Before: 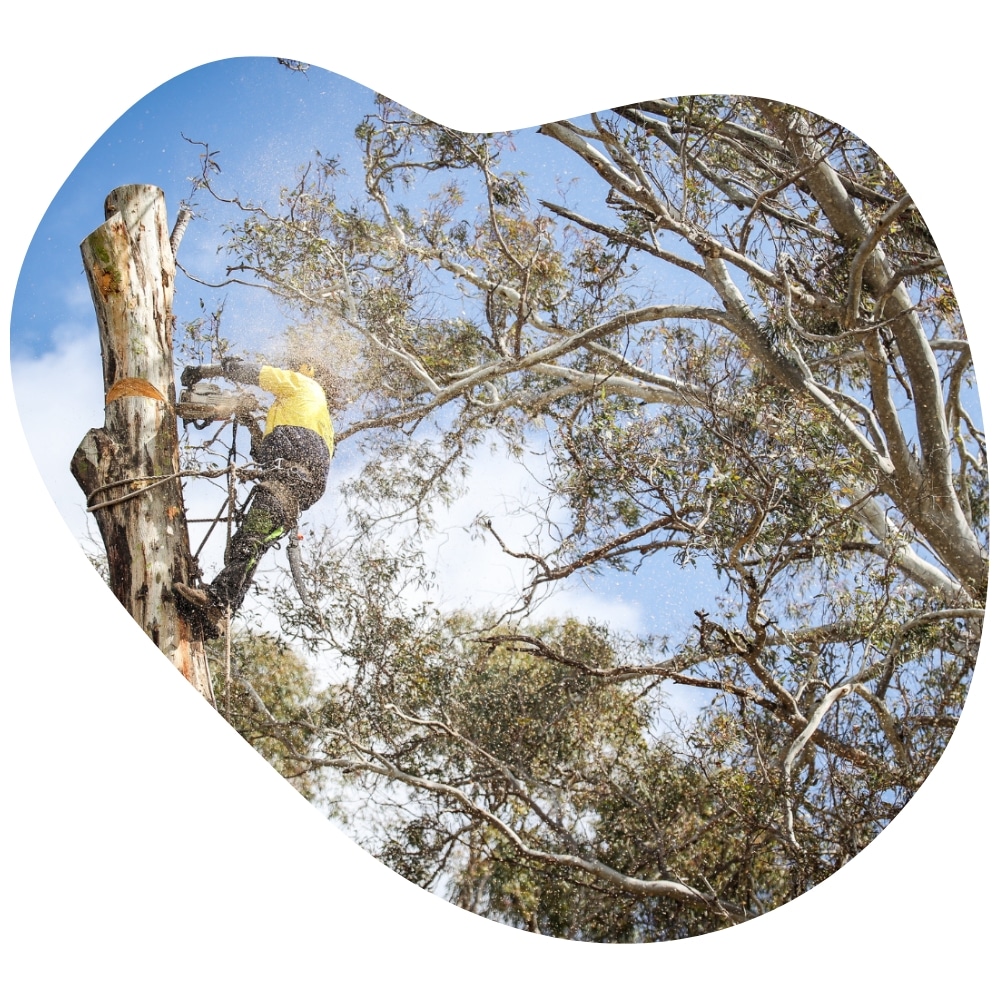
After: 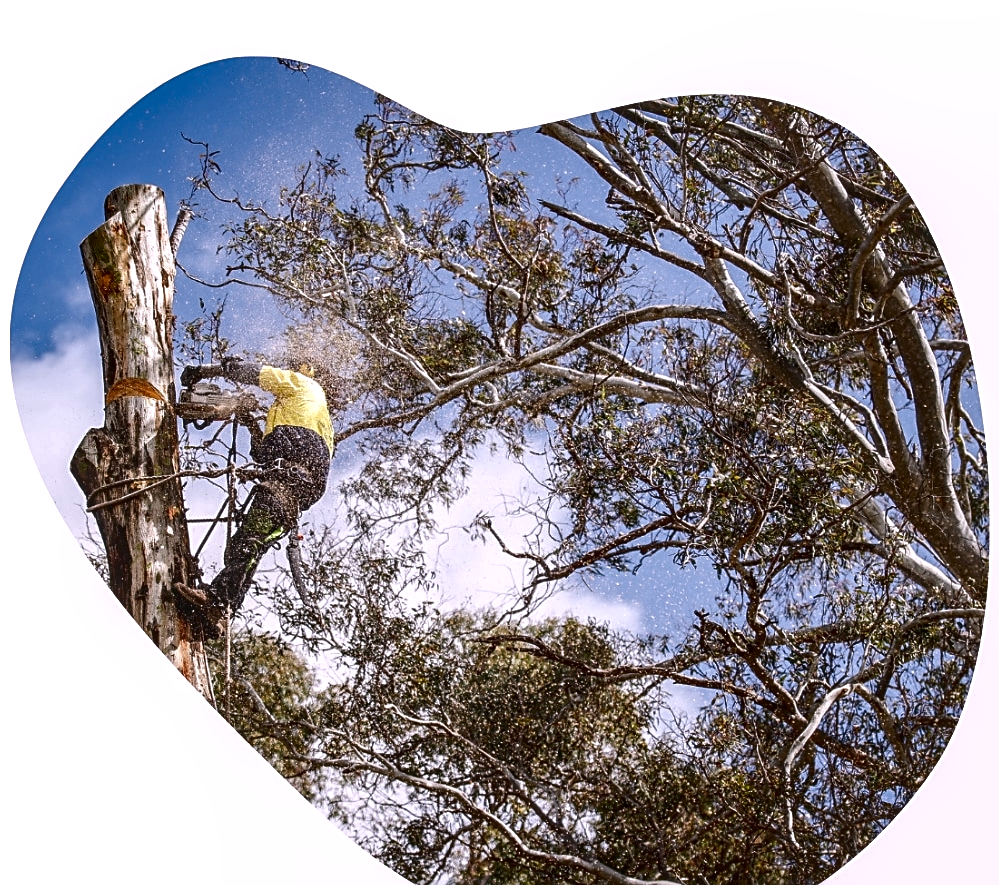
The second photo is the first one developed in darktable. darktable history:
white balance: red 1.05, blue 1.072
sharpen: on, module defaults
local contrast: on, module defaults
tone equalizer: on, module defaults
crop and rotate: top 0%, bottom 11.49%
contrast brightness saturation: brightness -0.52
